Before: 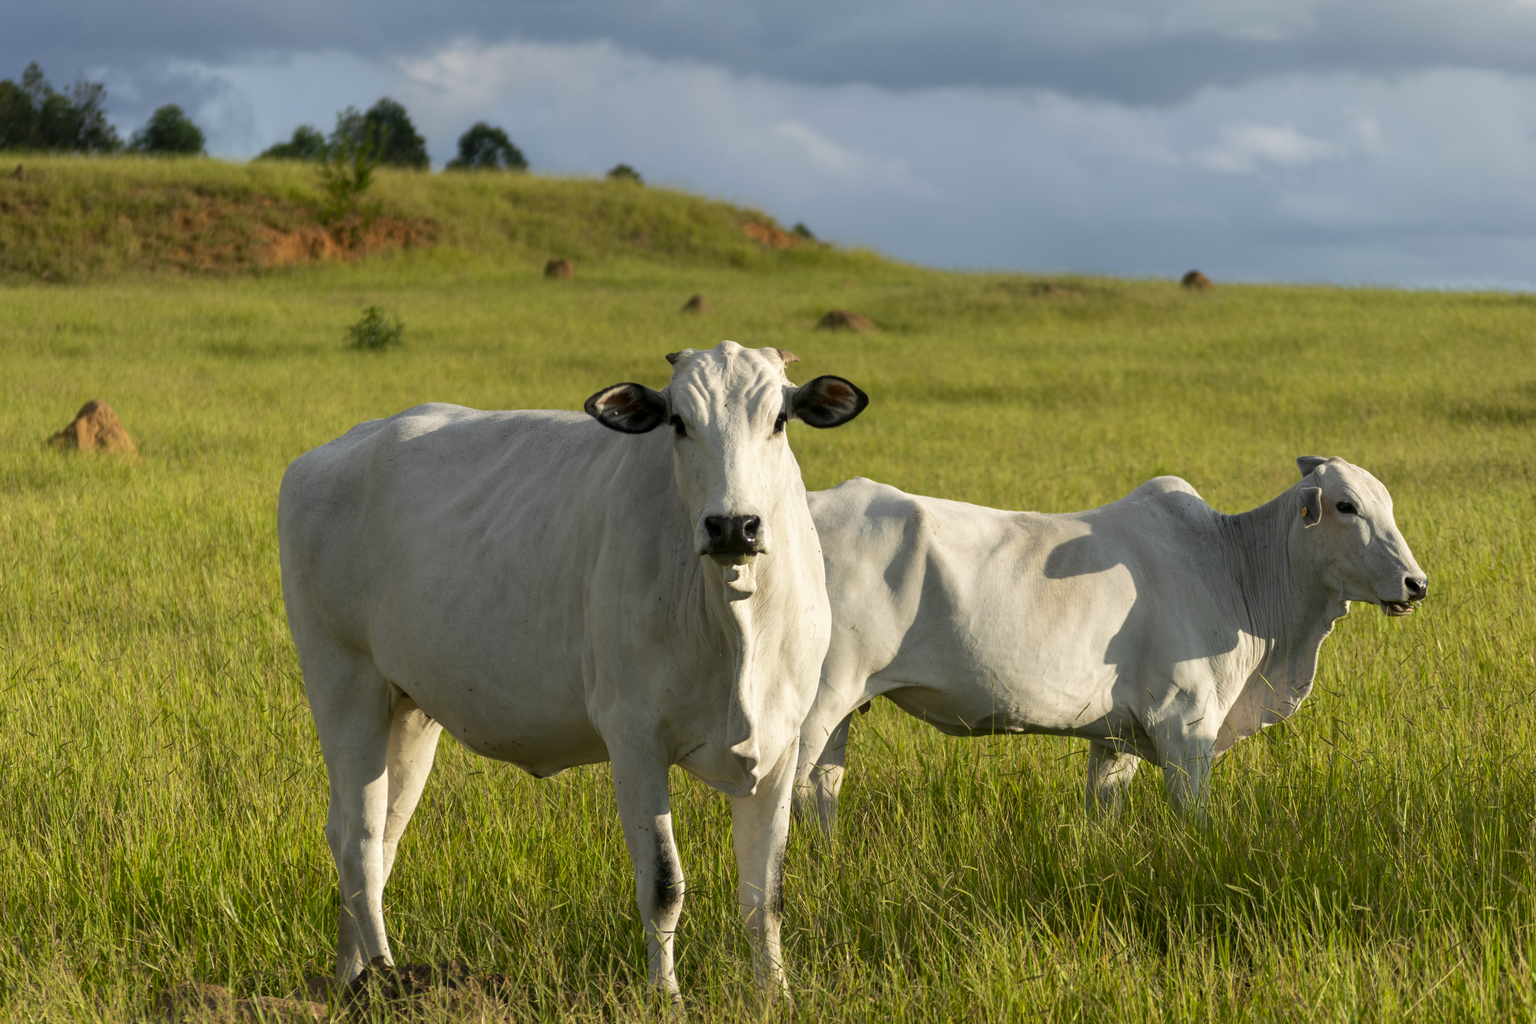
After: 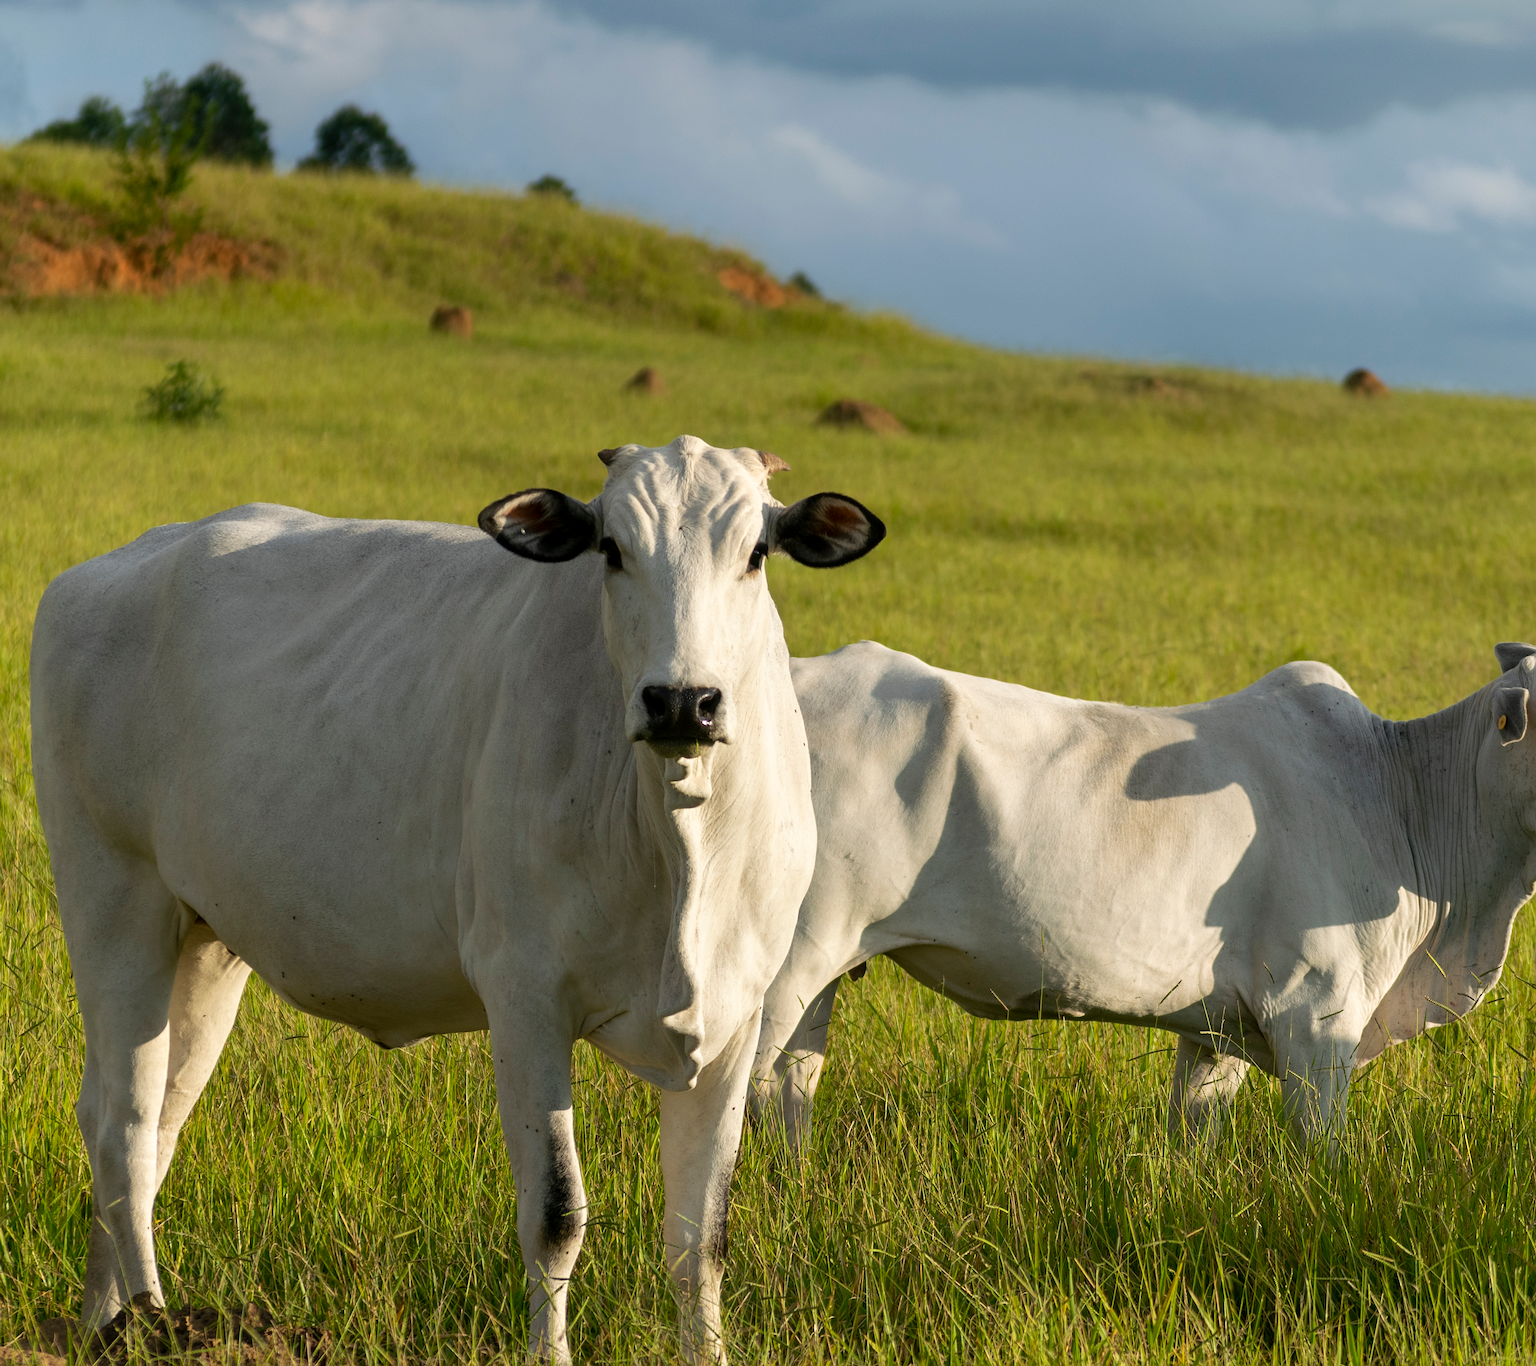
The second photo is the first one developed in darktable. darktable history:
crop and rotate: angle -2.88°, left 14.28%, top 0.033%, right 10.875%, bottom 0.057%
sharpen: on, module defaults
